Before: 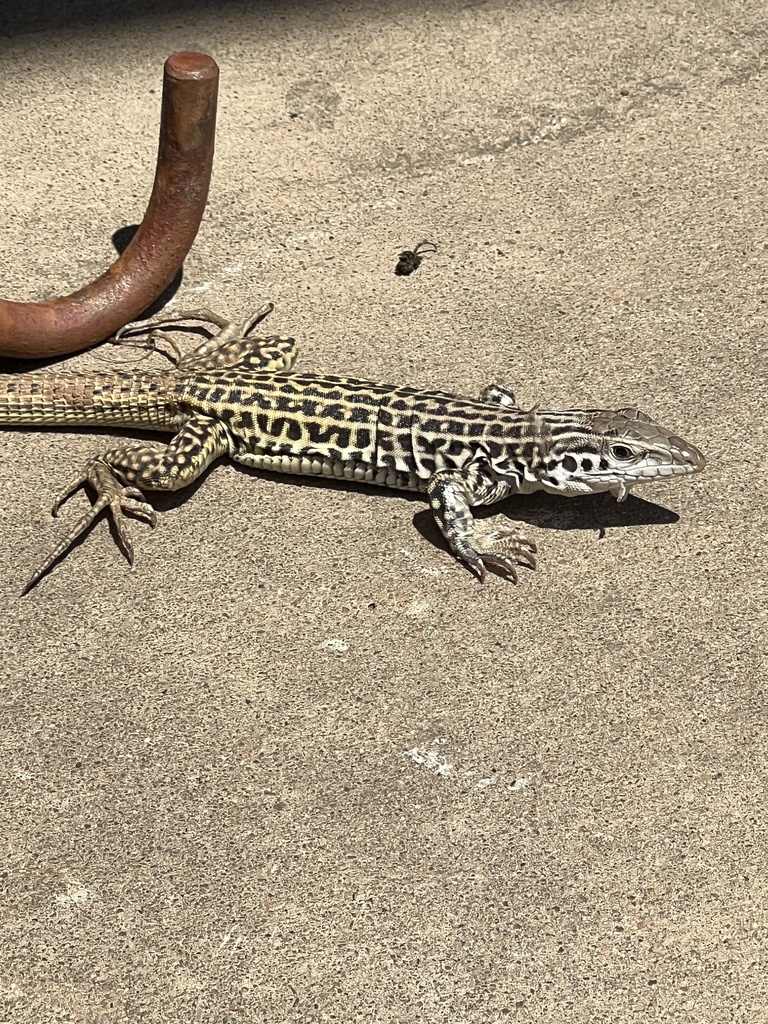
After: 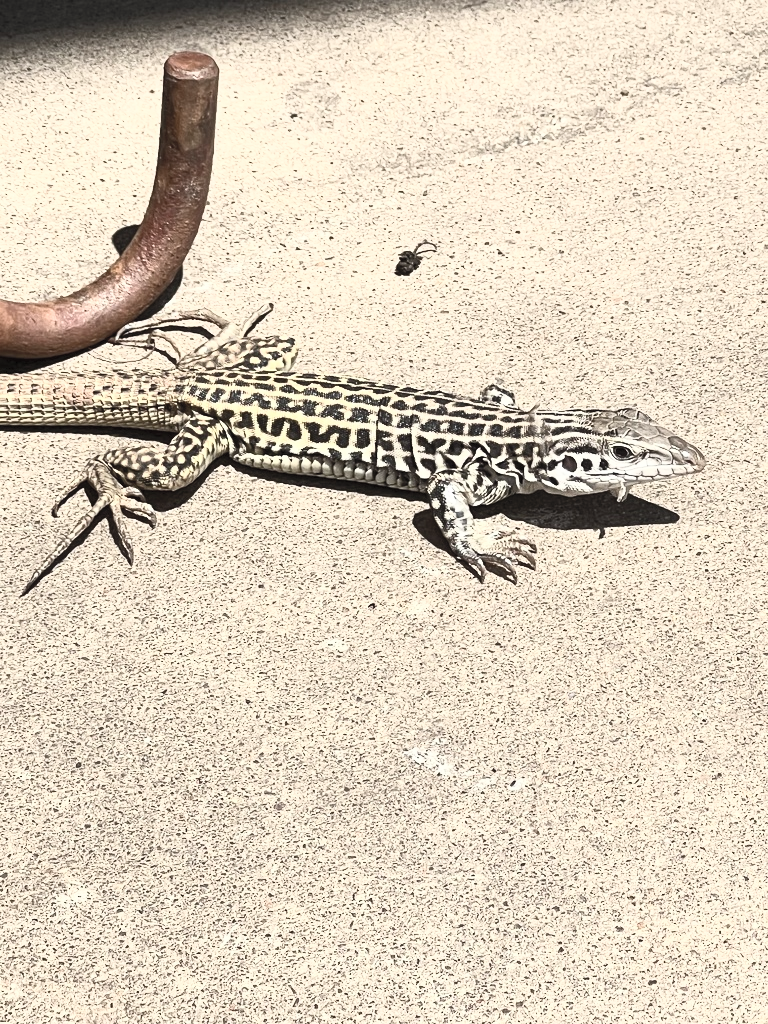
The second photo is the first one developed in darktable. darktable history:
contrast brightness saturation: contrast 0.571, brightness 0.579, saturation -0.336
